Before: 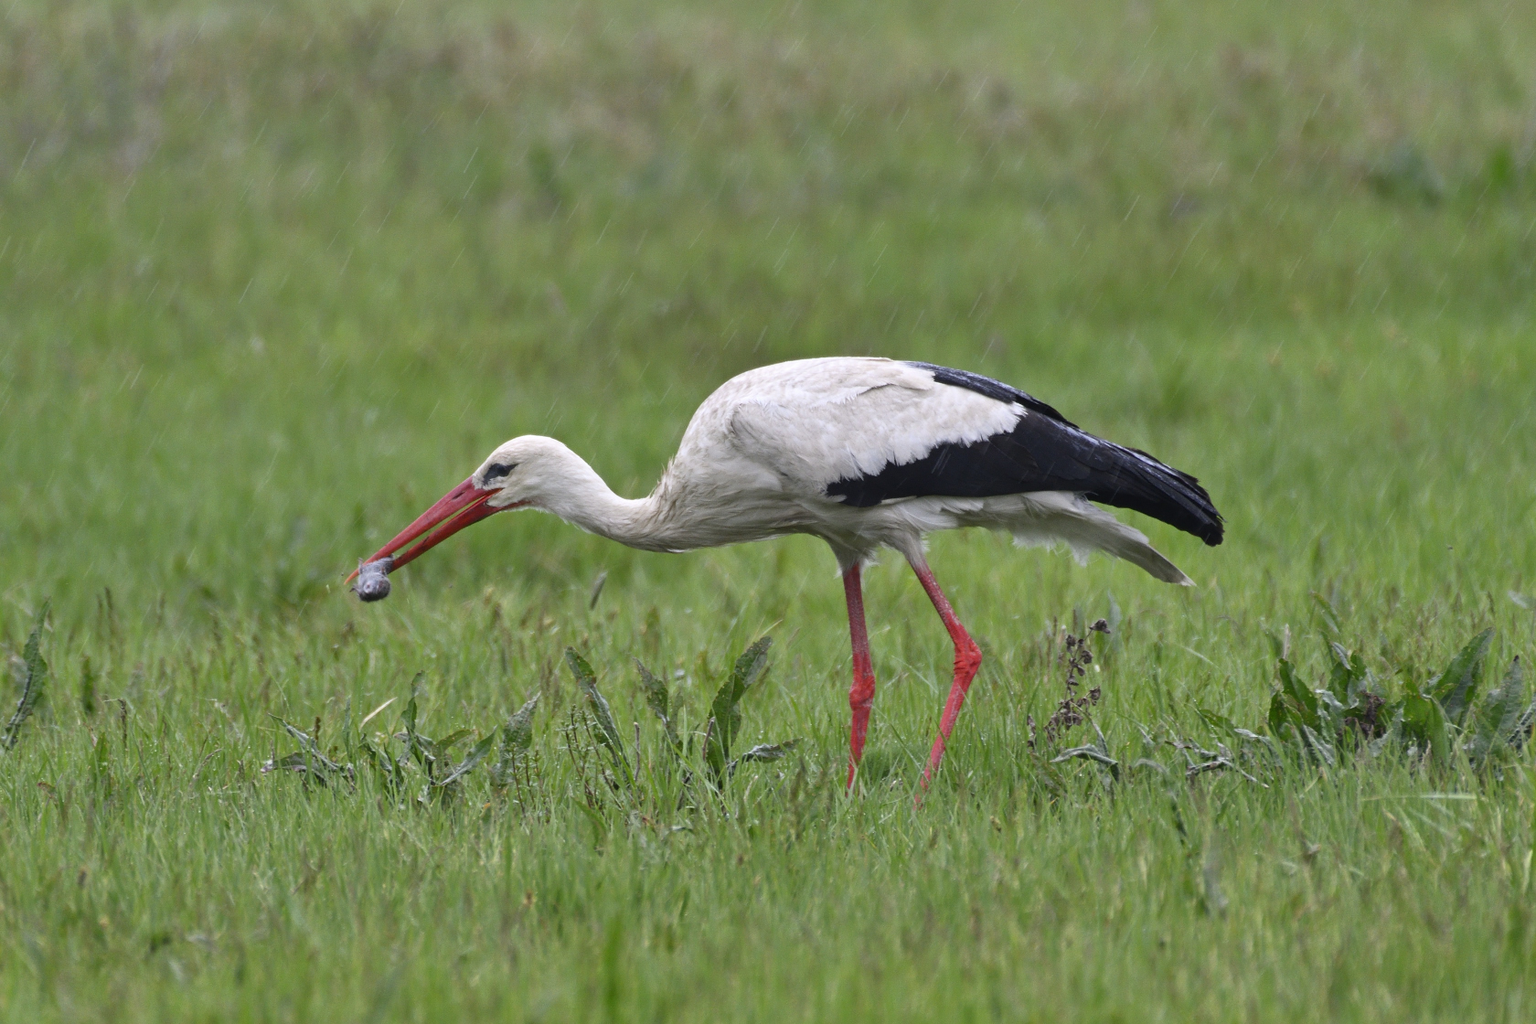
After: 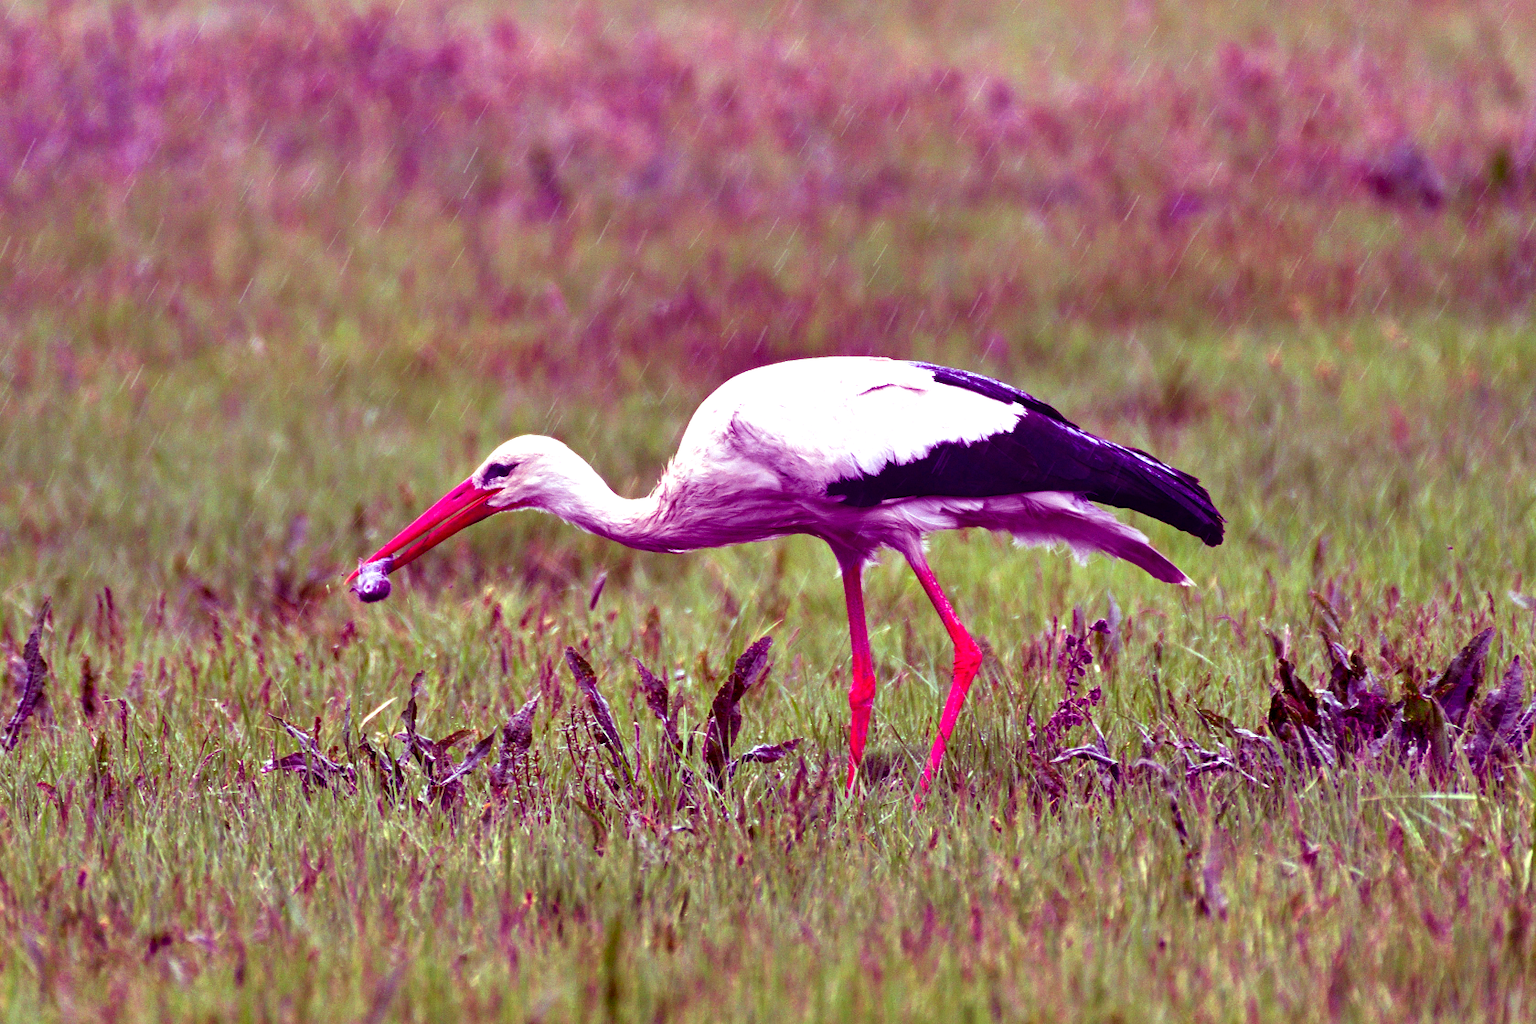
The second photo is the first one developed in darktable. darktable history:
contrast brightness saturation: saturation 0.1
exposure: black level correction 0, exposure 1 EV, compensate highlight preservation false
color balance: mode lift, gamma, gain (sRGB), lift [1, 1, 0.101, 1]
velvia: on, module defaults
